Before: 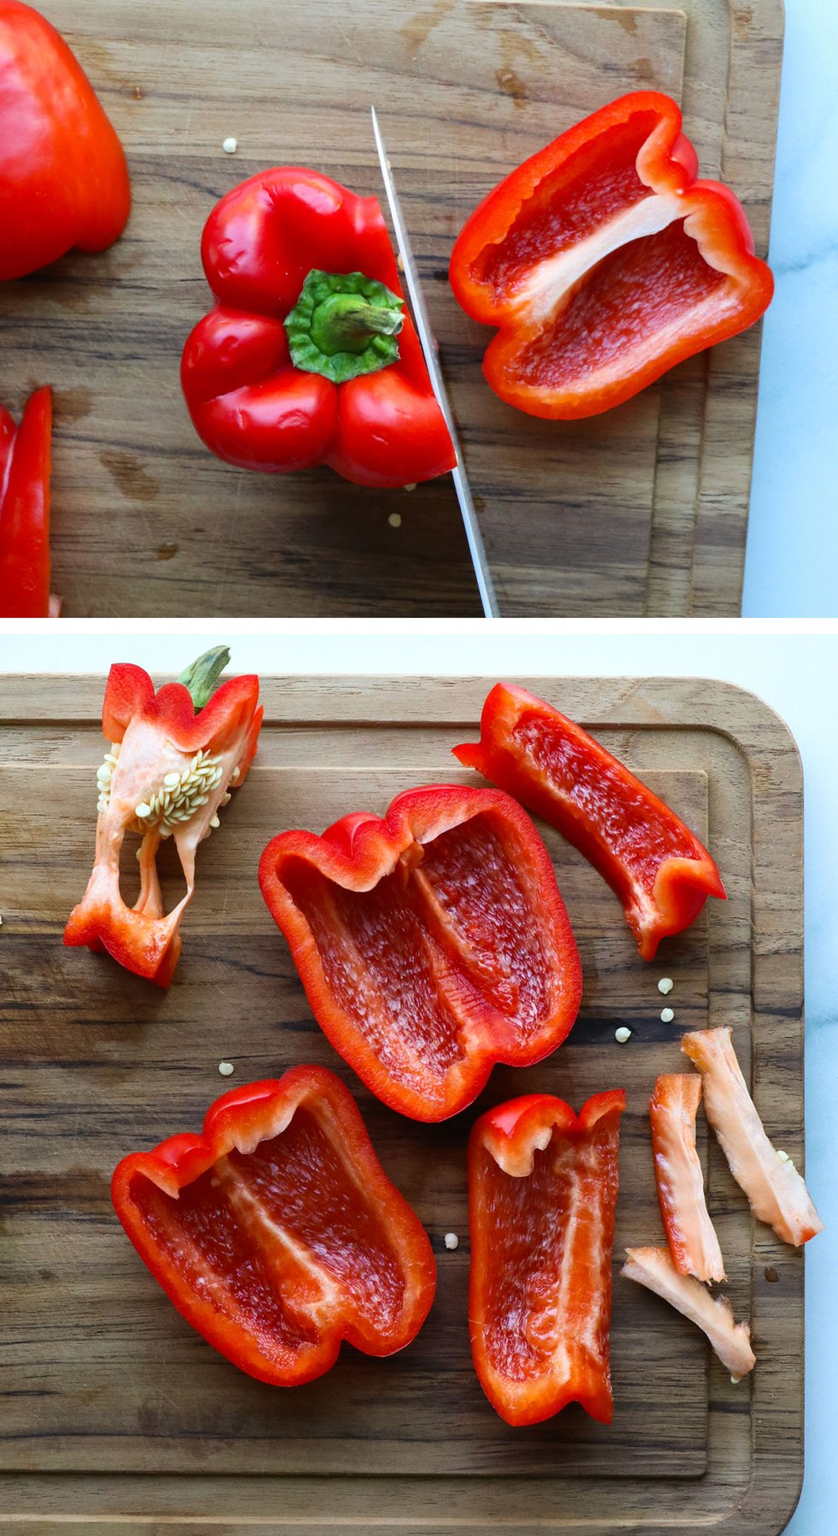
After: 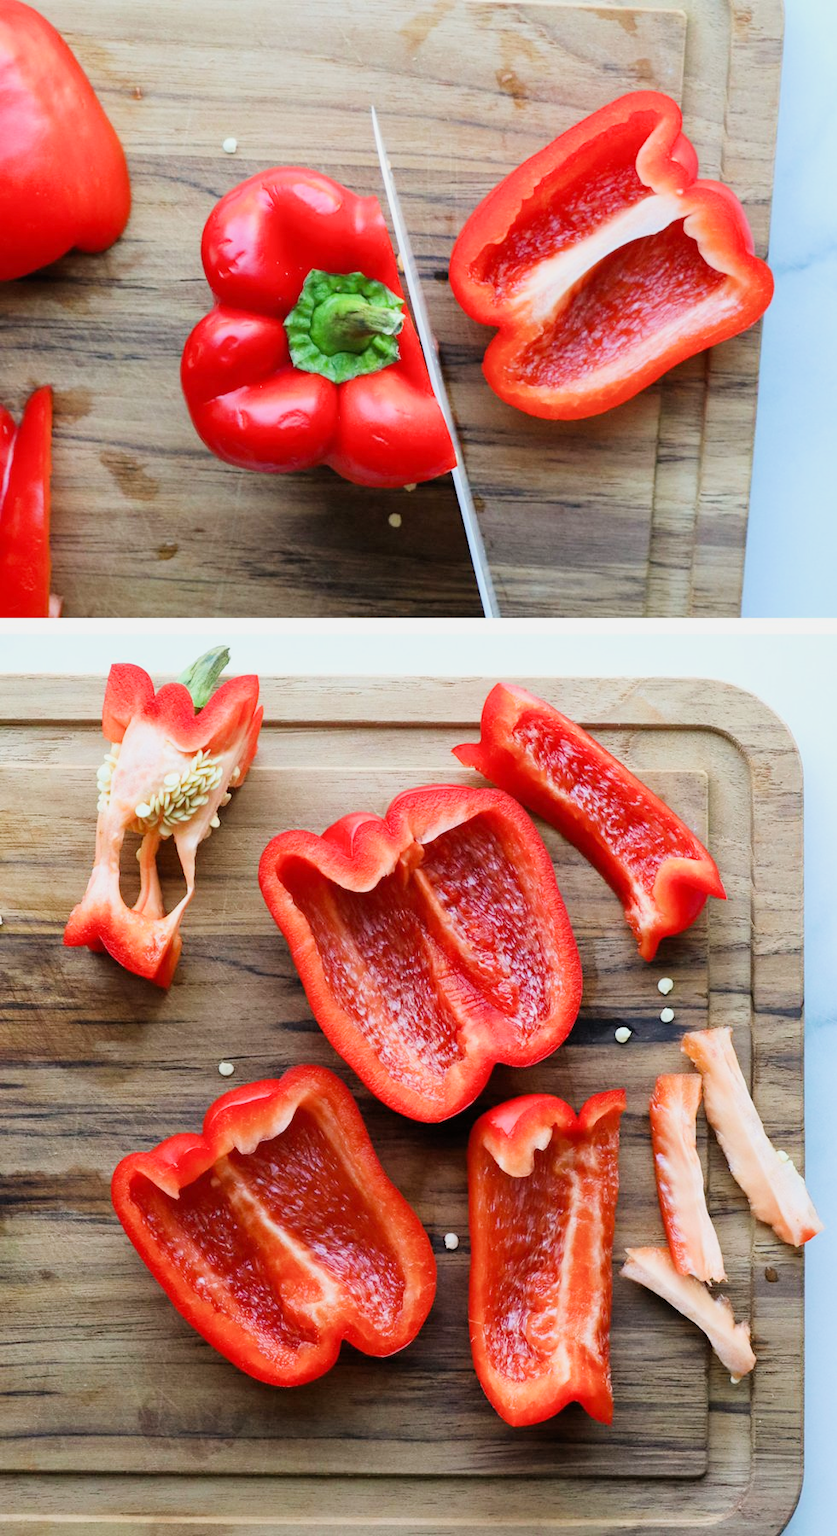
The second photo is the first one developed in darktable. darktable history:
white balance: red 1, blue 1
exposure: exposure 1 EV, compensate highlight preservation false
filmic rgb: black relative exposure -7.65 EV, white relative exposure 4.56 EV, hardness 3.61
